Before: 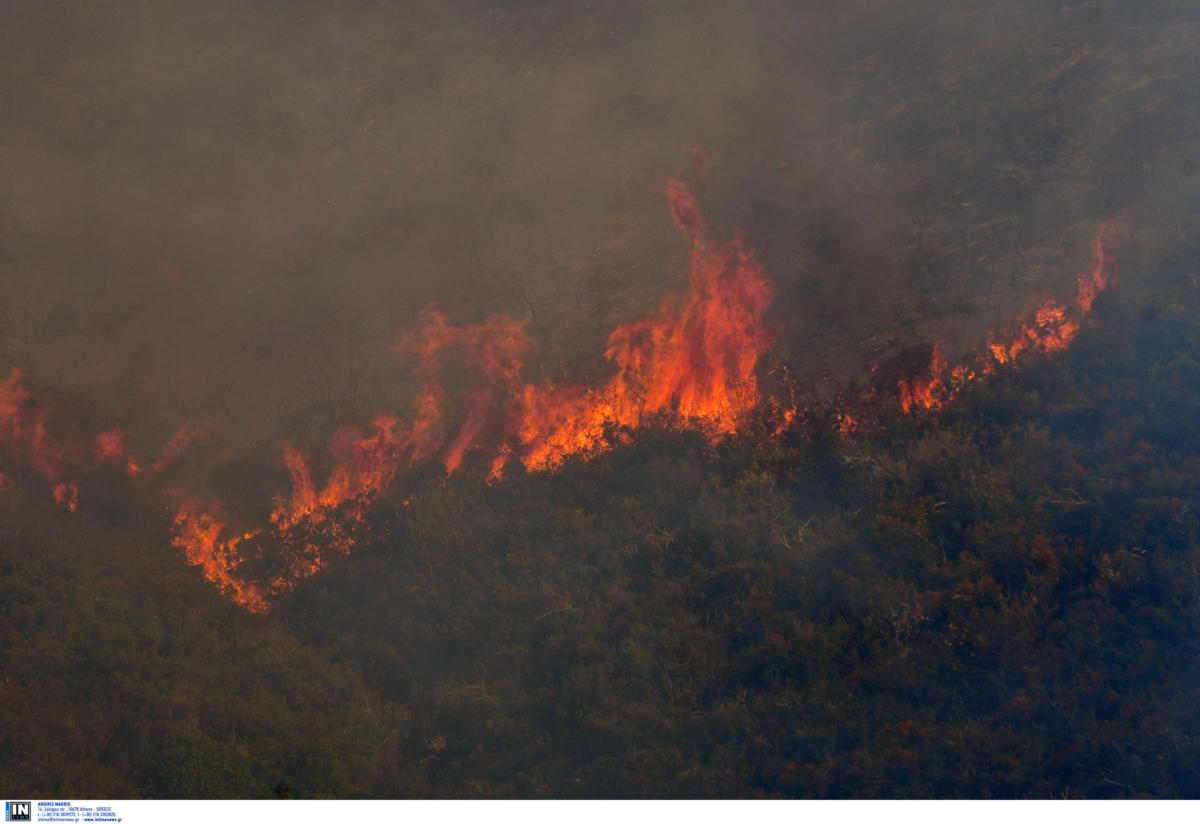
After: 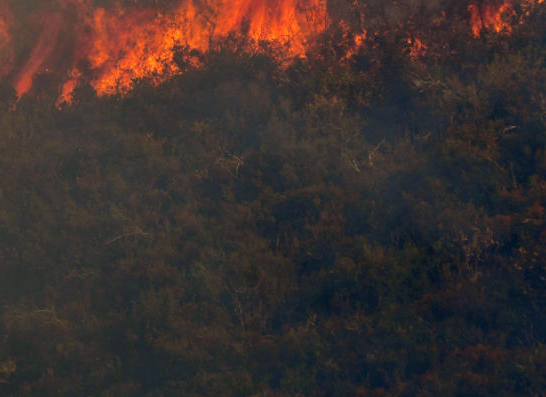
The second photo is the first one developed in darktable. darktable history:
crop: left 35.841%, top 45.726%, right 18.187%, bottom 6.053%
